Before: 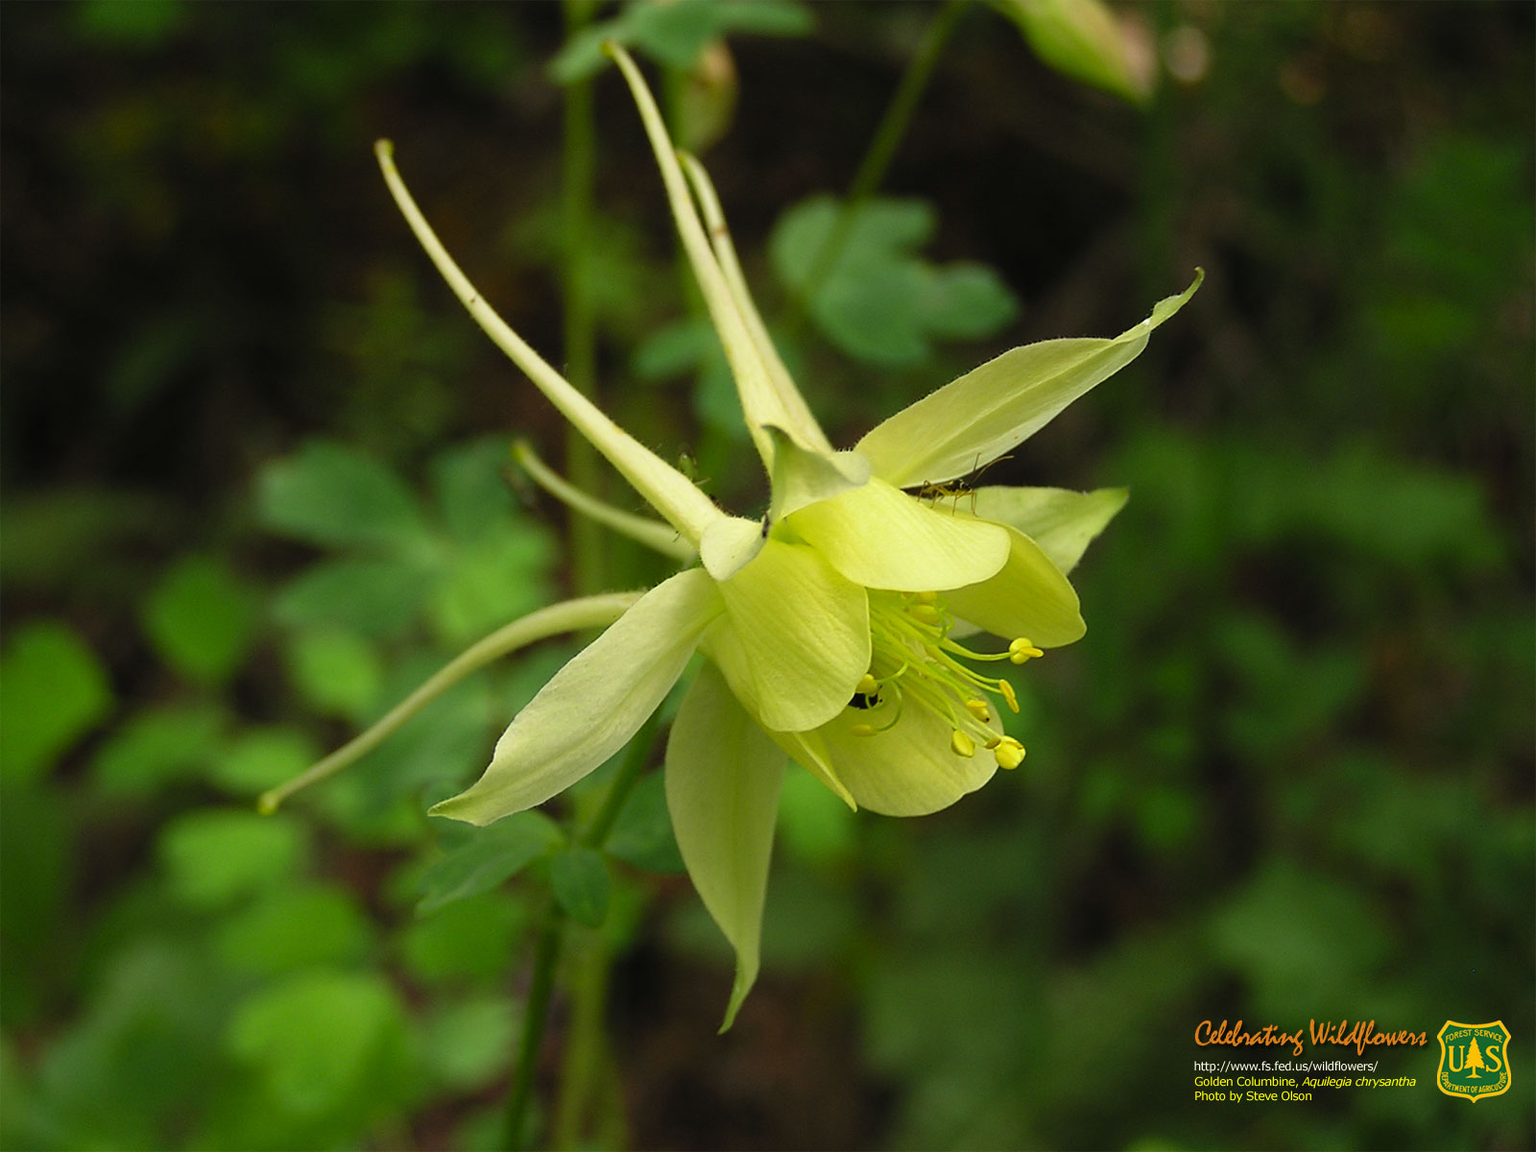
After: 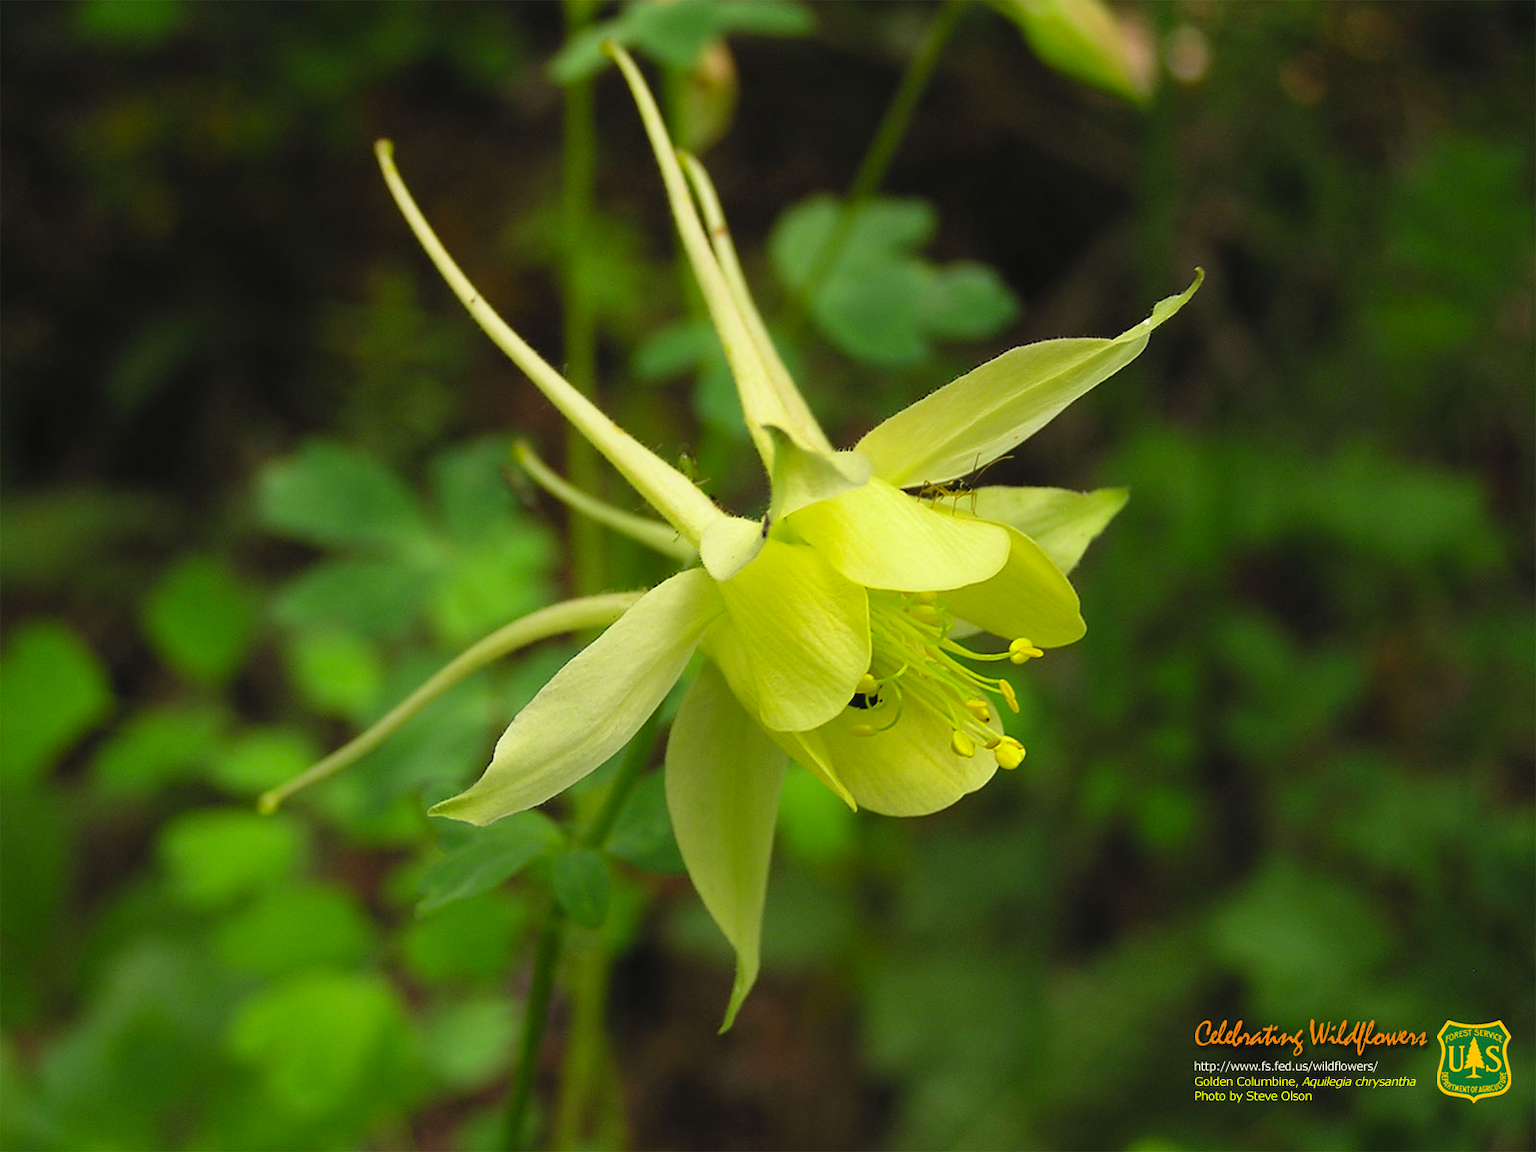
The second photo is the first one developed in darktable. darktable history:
contrast brightness saturation: contrast 0.074, brightness 0.082, saturation 0.178
